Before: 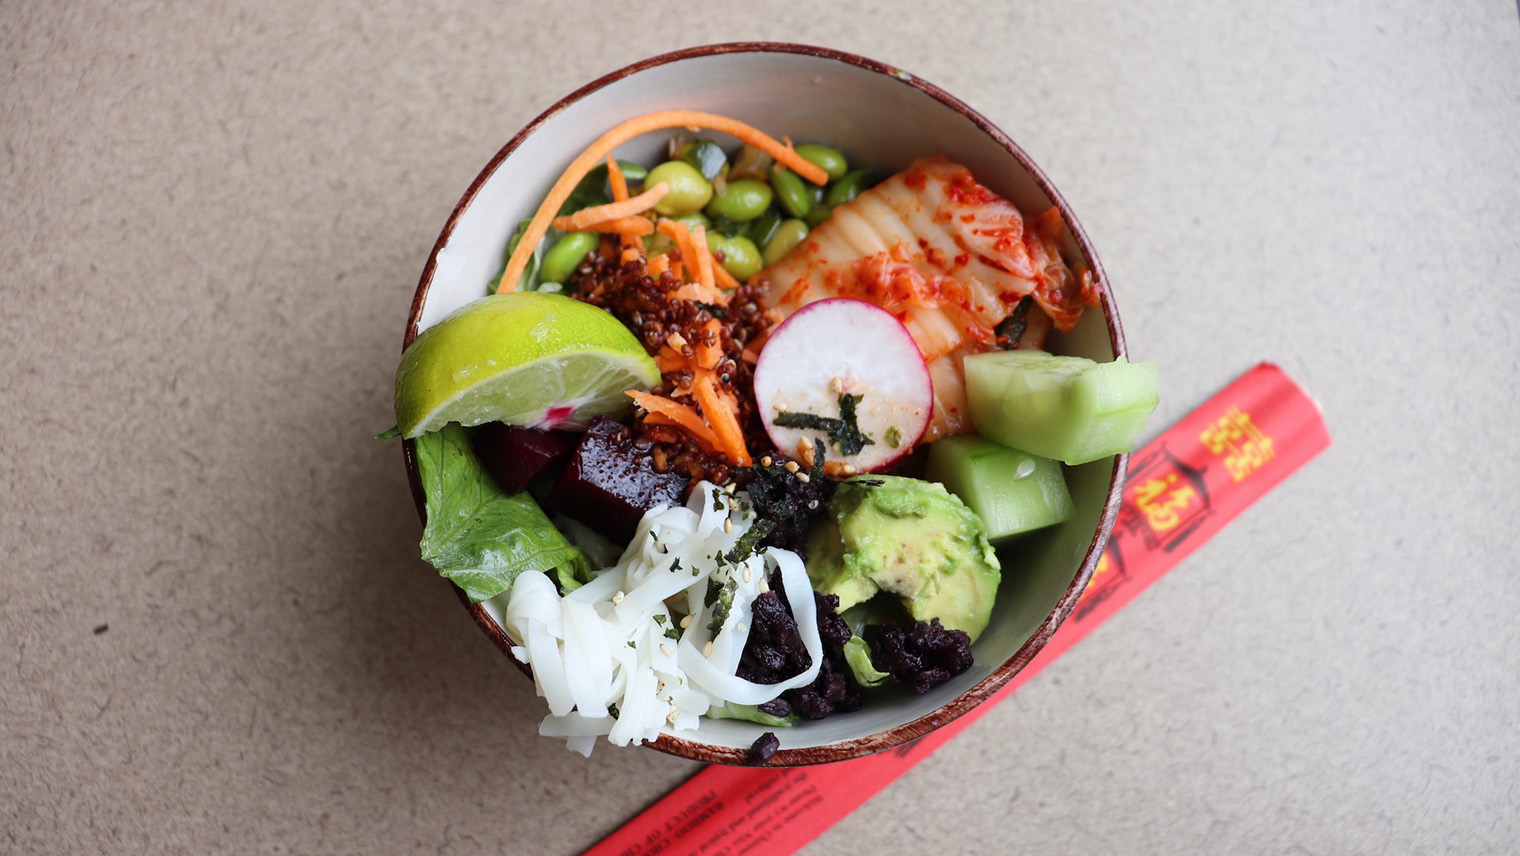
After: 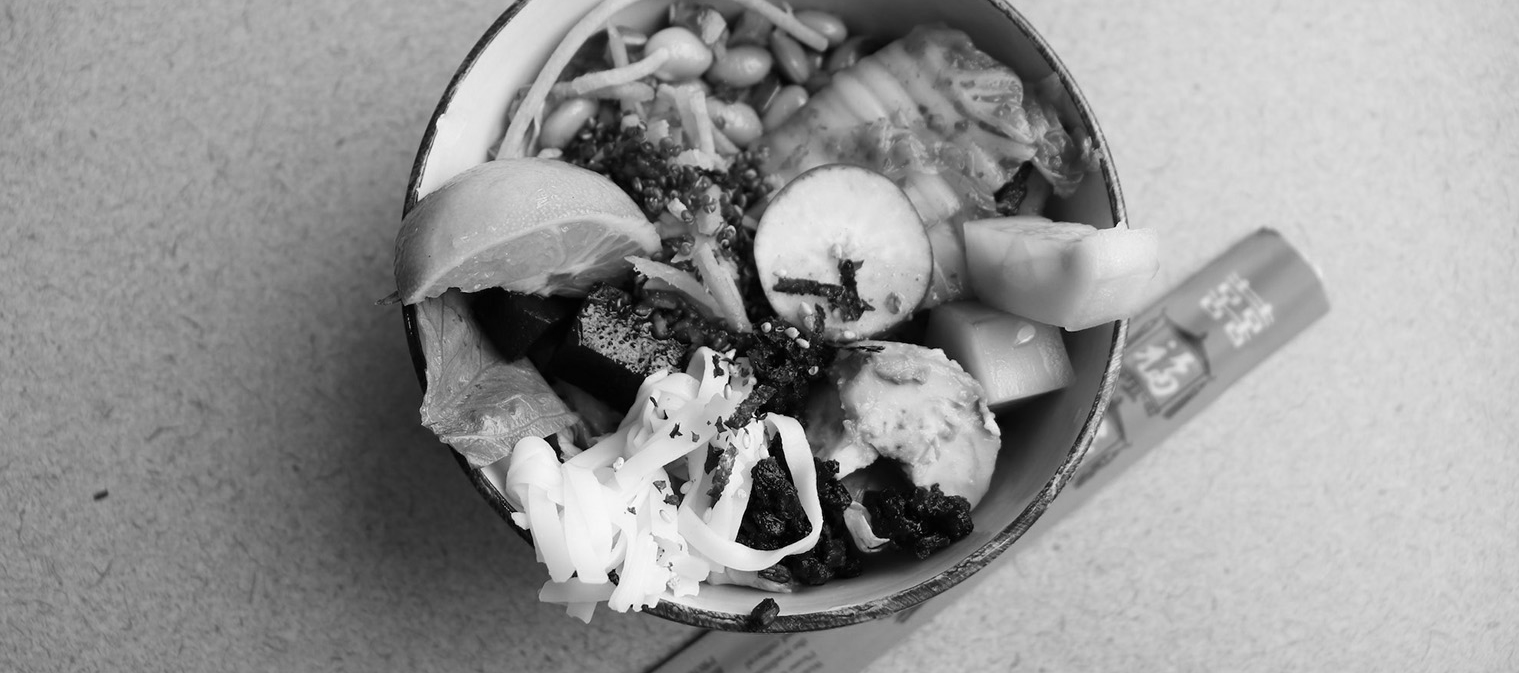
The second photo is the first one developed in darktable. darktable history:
crop and rotate: top 15.774%, bottom 5.506%
monochrome: on, module defaults
